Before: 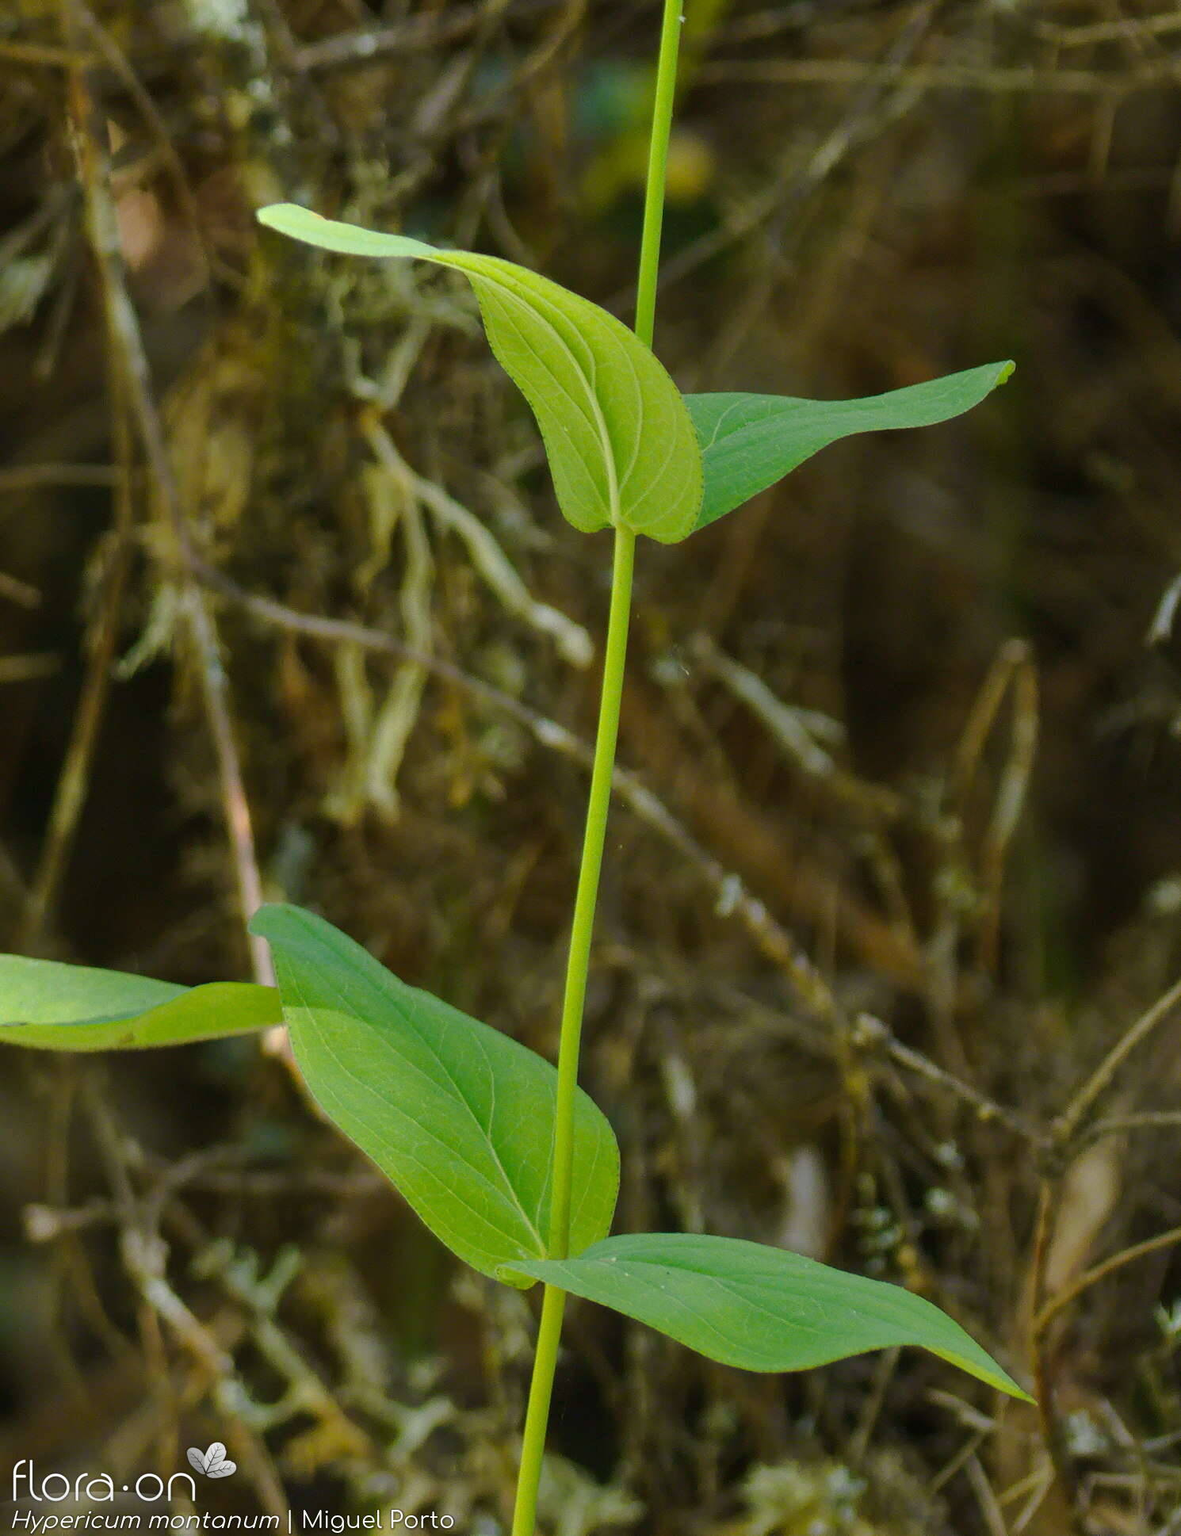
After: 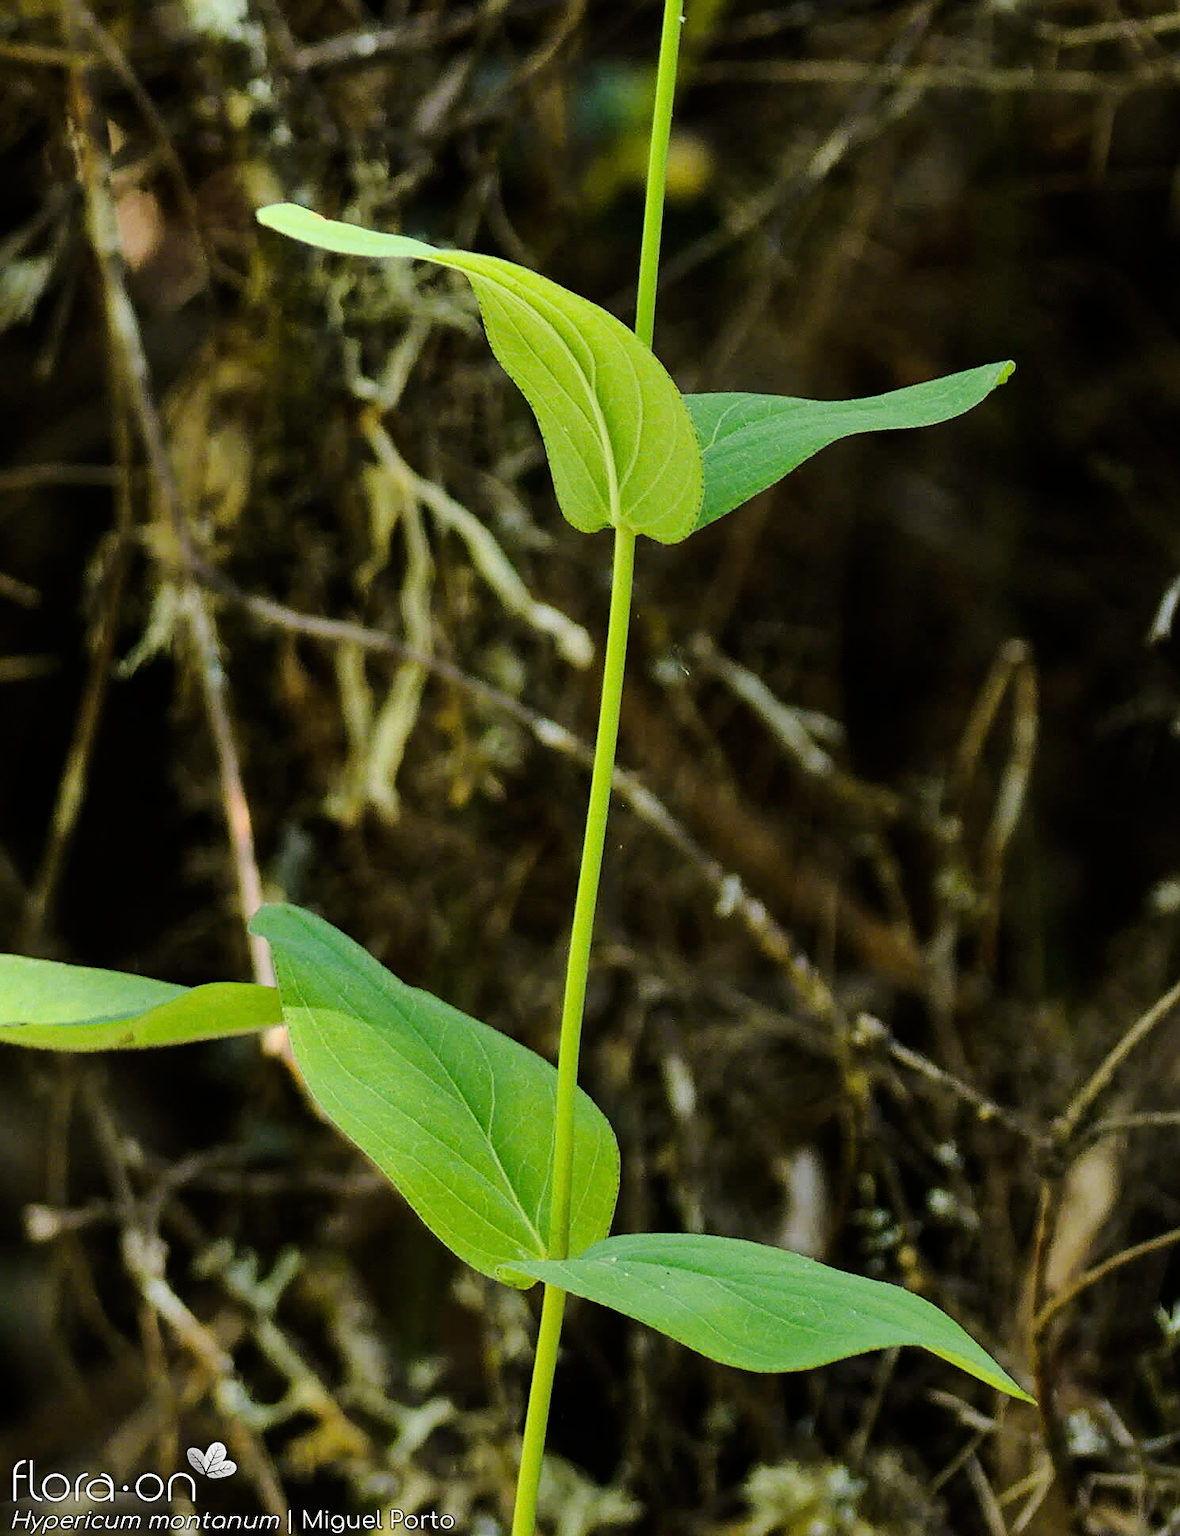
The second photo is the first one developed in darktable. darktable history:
tone equalizer: -8 EV -1.08 EV, -7 EV -1.01 EV, -6 EV -0.867 EV, -5 EV -0.578 EV, -3 EV 0.578 EV, -2 EV 0.867 EV, -1 EV 1.01 EV, +0 EV 1.08 EV, edges refinement/feathering 500, mask exposure compensation -1.57 EV, preserve details no
filmic rgb: black relative exposure -7.82 EV, white relative exposure 4.29 EV, hardness 3.86, color science v6 (2022)
sharpen: on, module defaults
